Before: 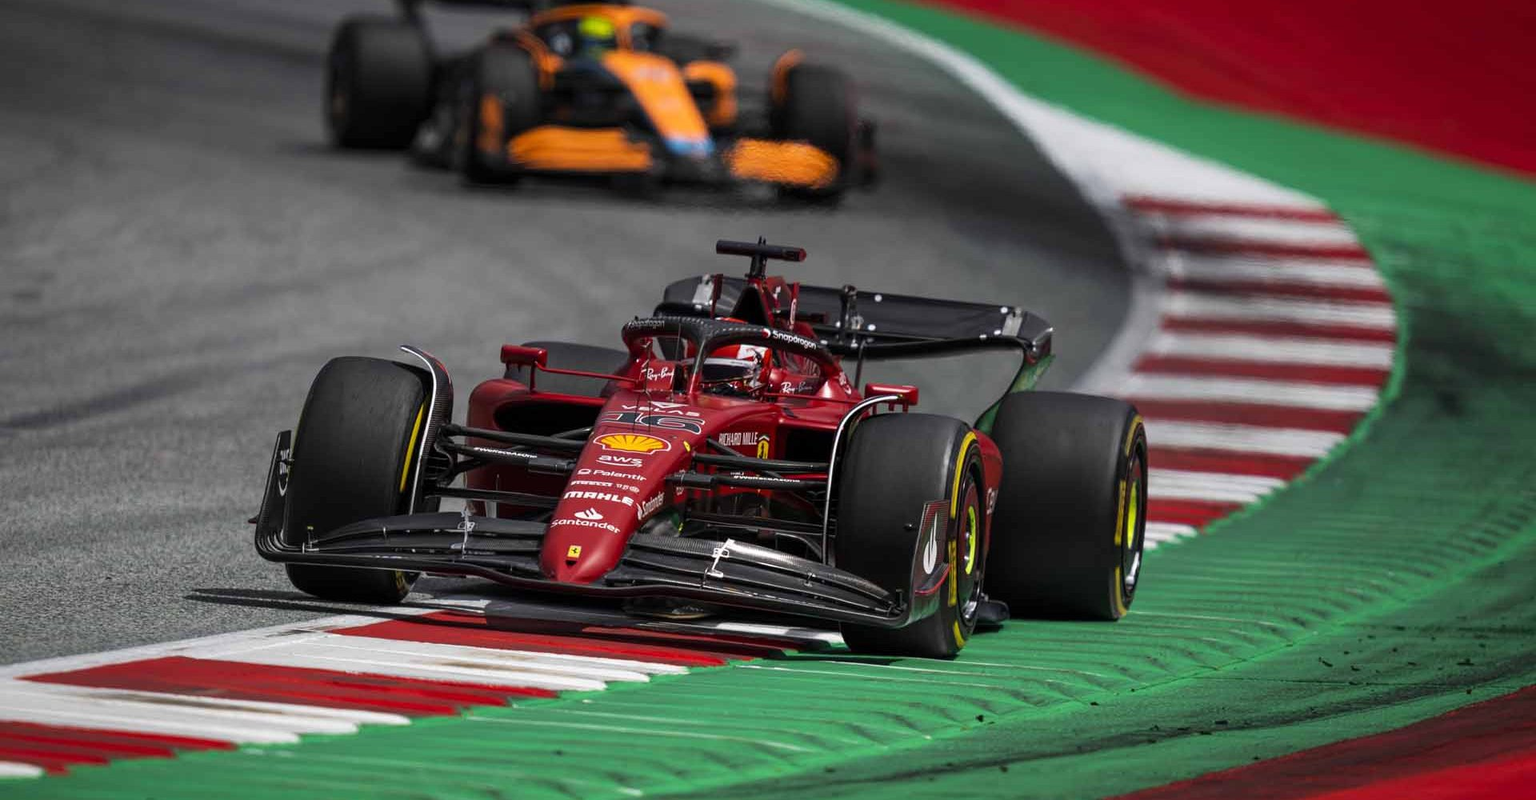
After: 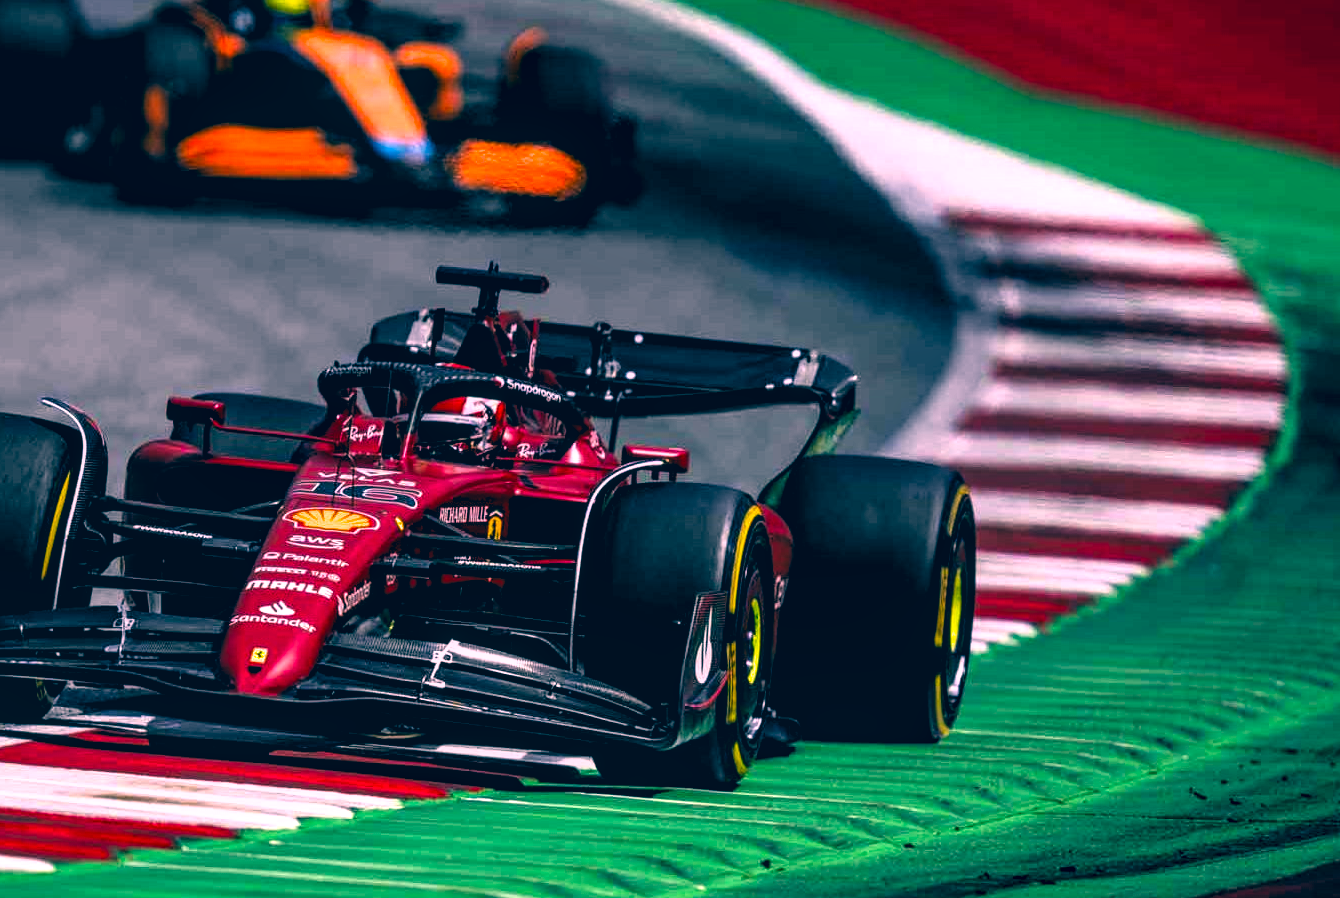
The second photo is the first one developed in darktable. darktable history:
shadows and highlights: shadows 20.91, highlights -35.25, highlights color adjustment 39.66%, soften with gaussian
crop and rotate: left 23.93%, top 3.4%, right 6.235%, bottom 6.709%
color correction: highlights a* 16.98, highlights b* 0.285, shadows a* -15.46, shadows b* -14.62, saturation 1.46
contrast brightness saturation: saturation 0.124
filmic rgb: black relative exposure -9.08 EV, white relative exposure 2.32 EV, hardness 7.51, iterations of high-quality reconstruction 0
levels: levels [0.062, 0.494, 0.925]
local contrast: on, module defaults
